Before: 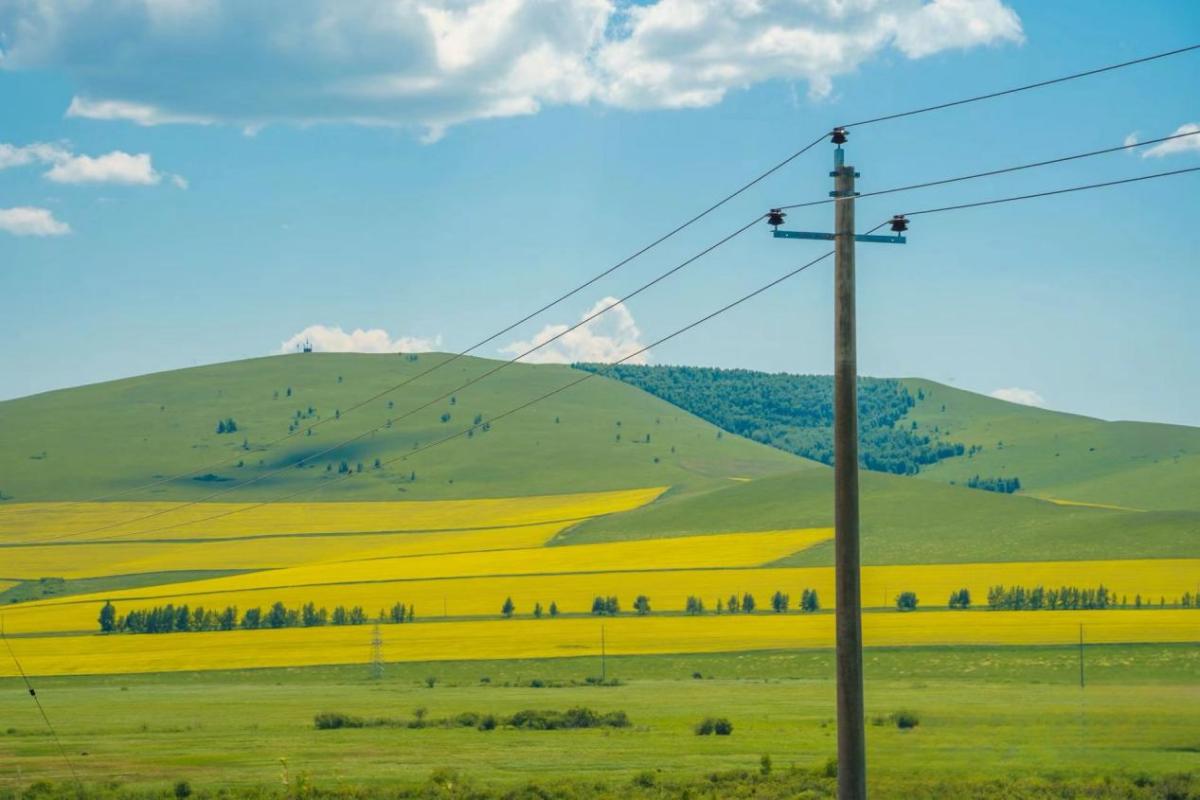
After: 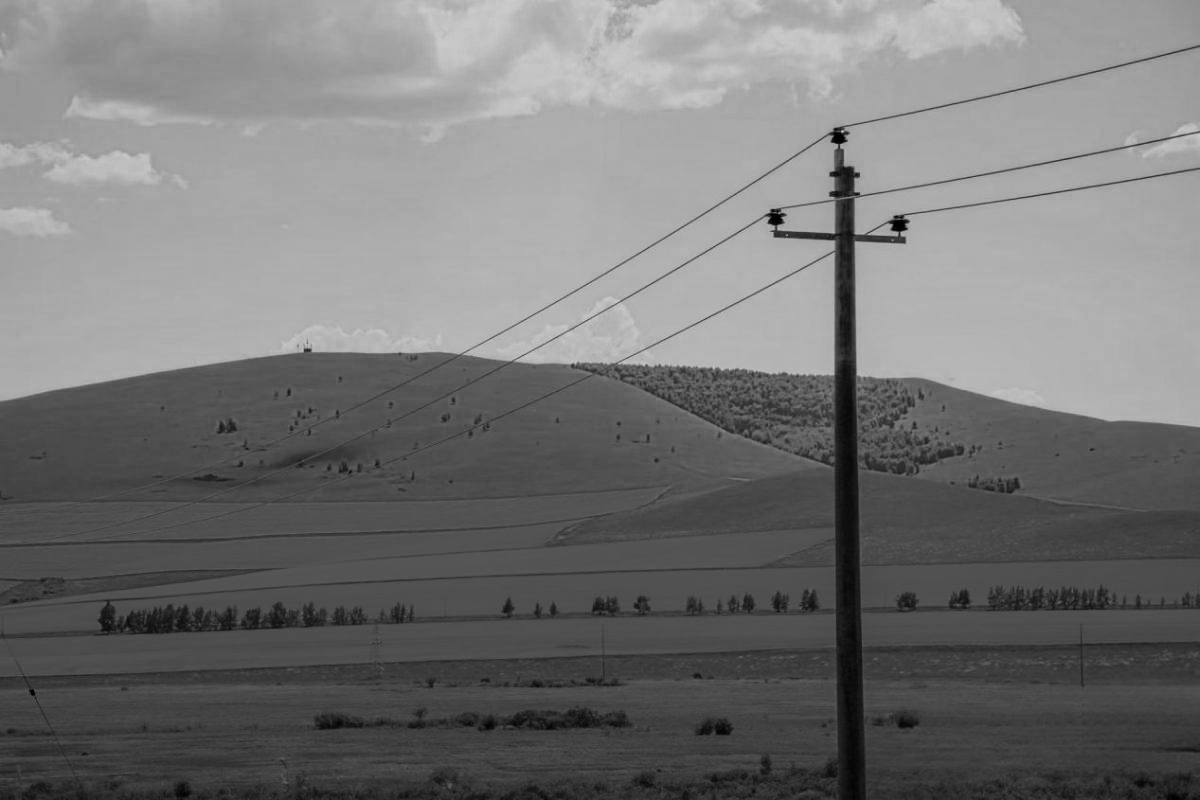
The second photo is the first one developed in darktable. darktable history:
filmic rgb: black relative exposure -7.65 EV, white relative exposure 4.56 EV, hardness 3.61
color correction: saturation 0.5
contrast brightness saturation: contrast 0.19, brightness -0.24, saturation 0.11
color zones: curves: ch0 [(0.287, 0.048) (0.493, 0.484) (0.737, 0.816)]; ch1 [(0, 0) (0.143, 0) (0.286, 0) (0.429, 0) (0.571, 0) (0.714, 0) (0.857, 0)]
tone equalizer: on, module defaults
